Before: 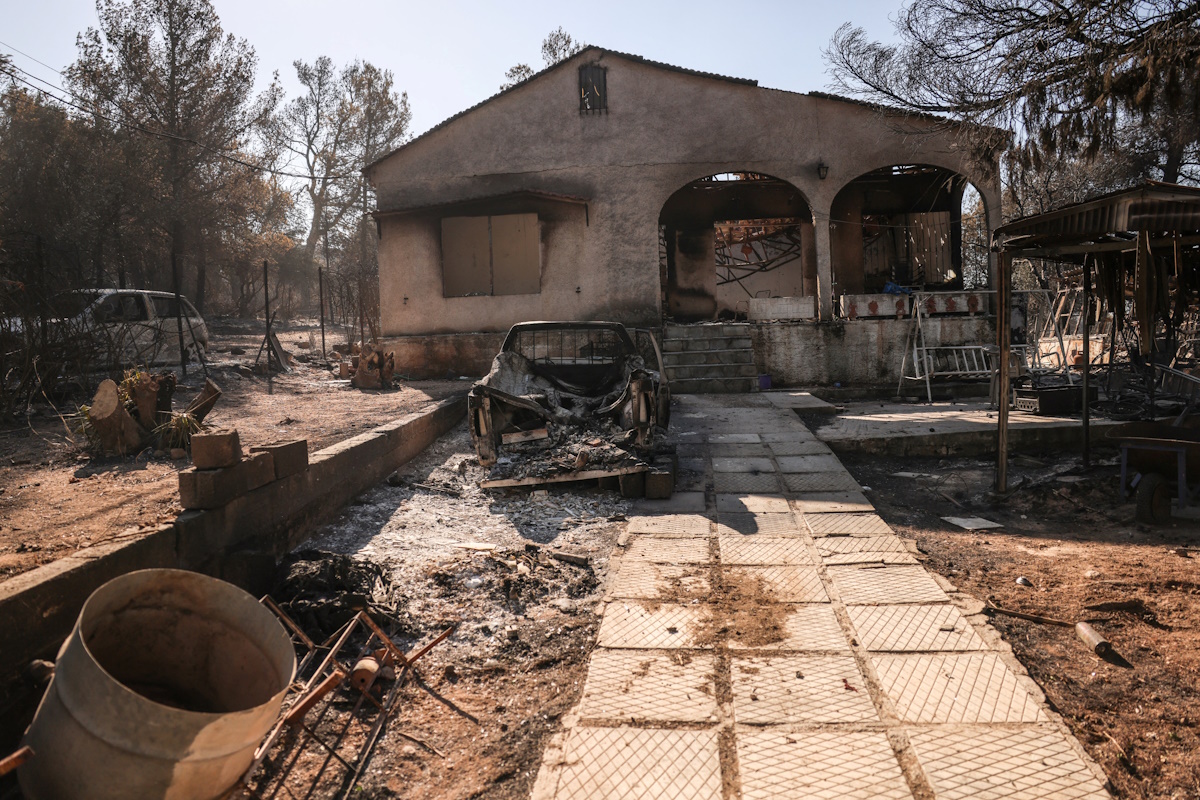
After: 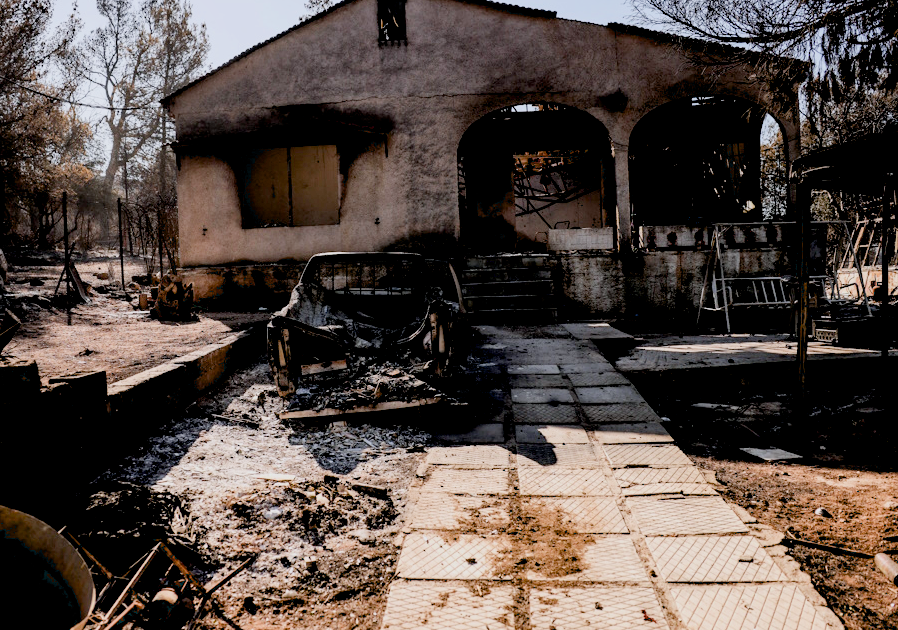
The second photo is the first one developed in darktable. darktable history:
exposure: black level correction 0.04, exposure 0.5 EV, compensate highlight preservation false
crop: left 16.768%, top 8.653%, right 8.362%, bottom 12.485%
white balance: red 0.976, blue 1.04
filmic rgb: black relative exposure -7.65 EV, white relative exposure 4.56 EV, hardness 3.61, contrast 1.05
local contrast: mode bilateral grid, contrast 10, coarseness 25, detail 110%, midtone range 0.2
